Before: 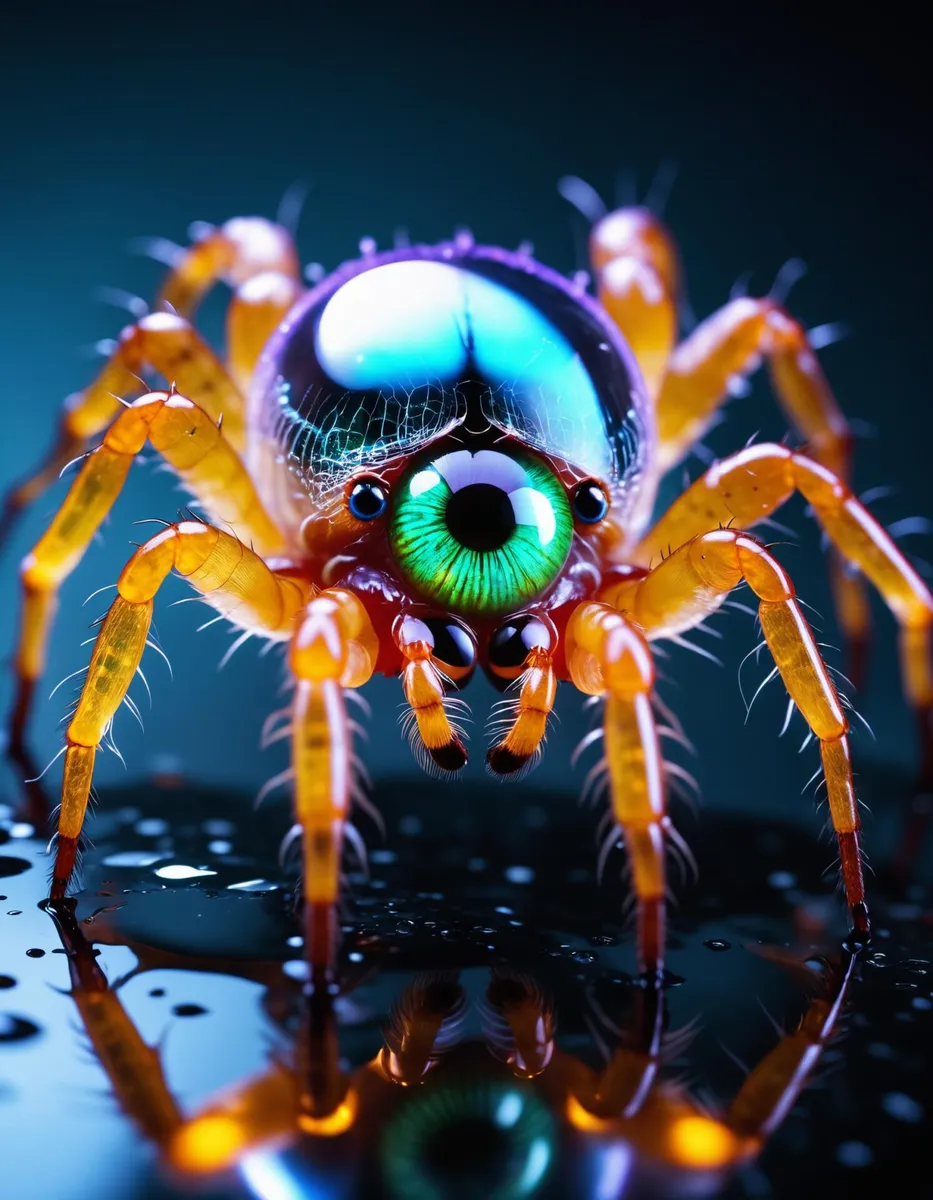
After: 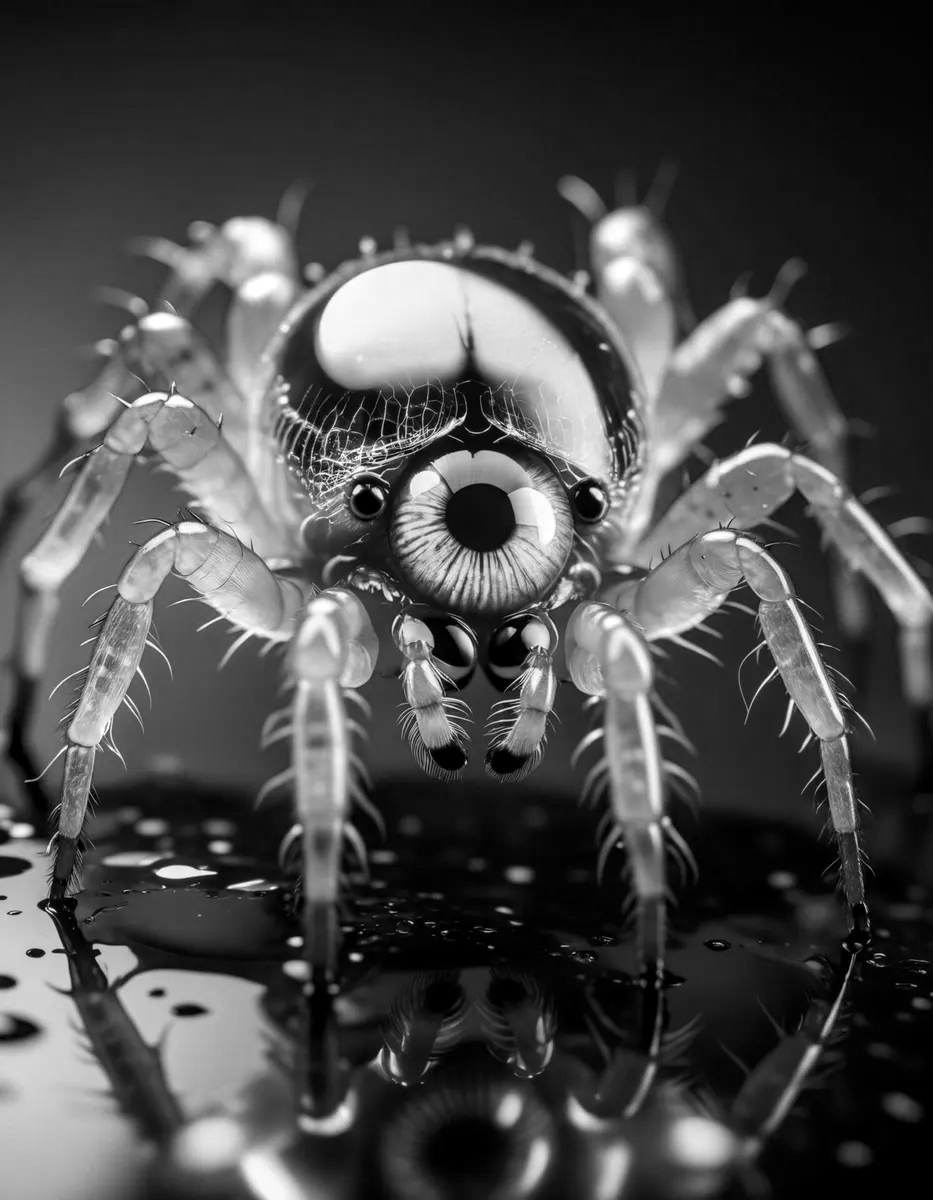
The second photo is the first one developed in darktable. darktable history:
monochrome: on, module defaults
local contrast: detail 130%
